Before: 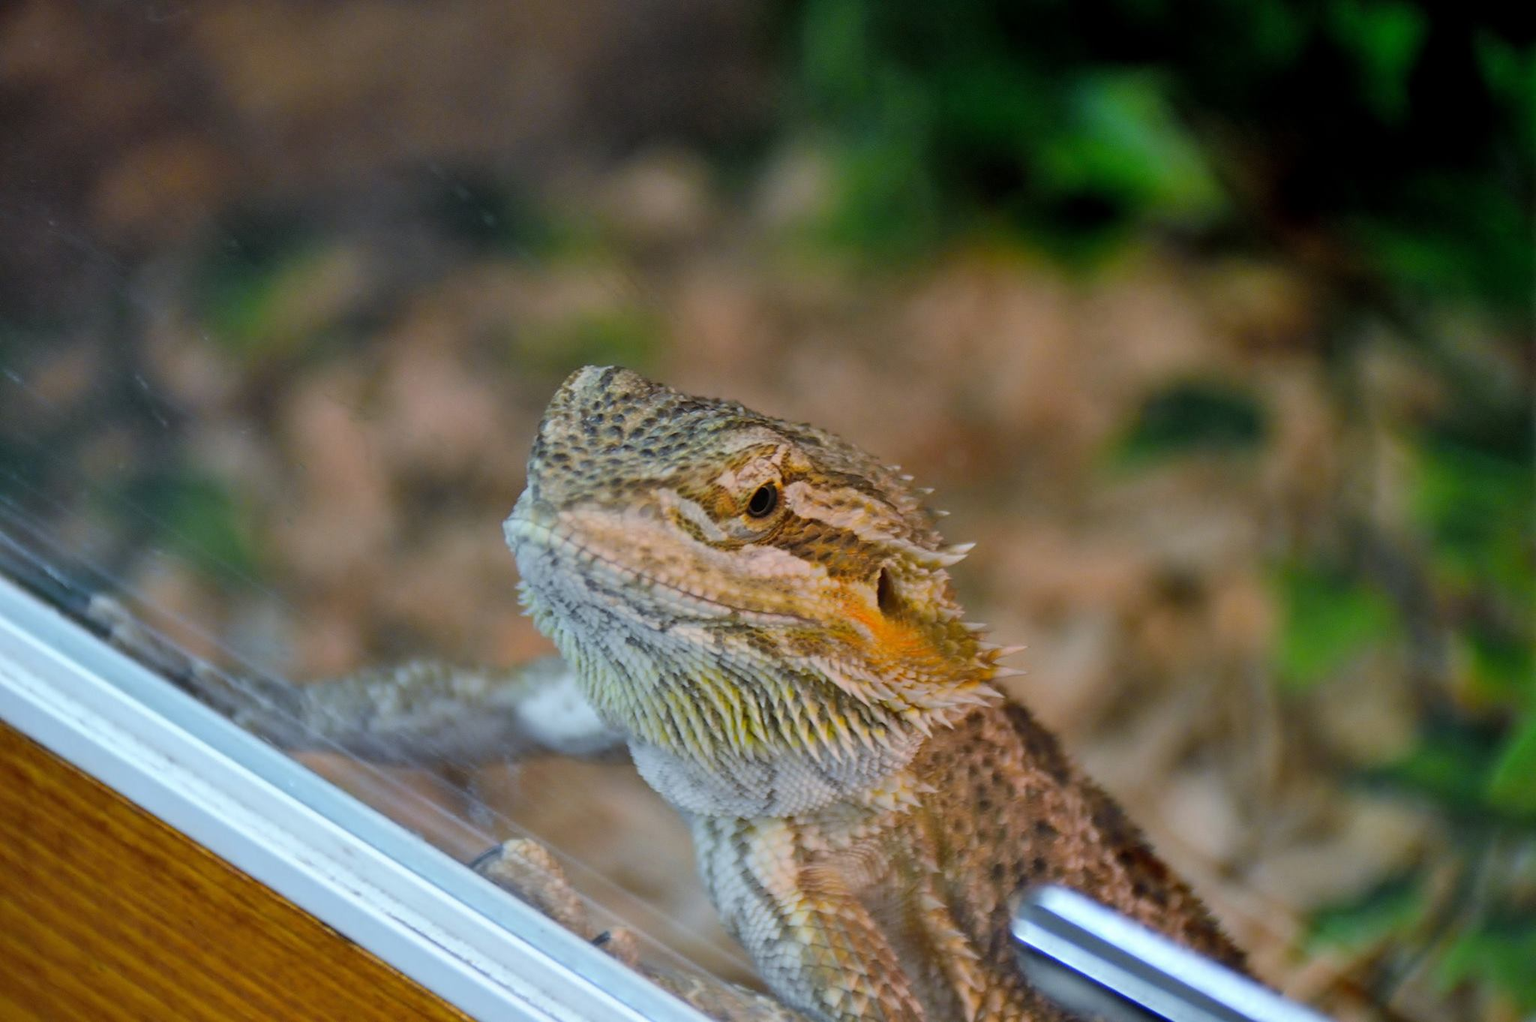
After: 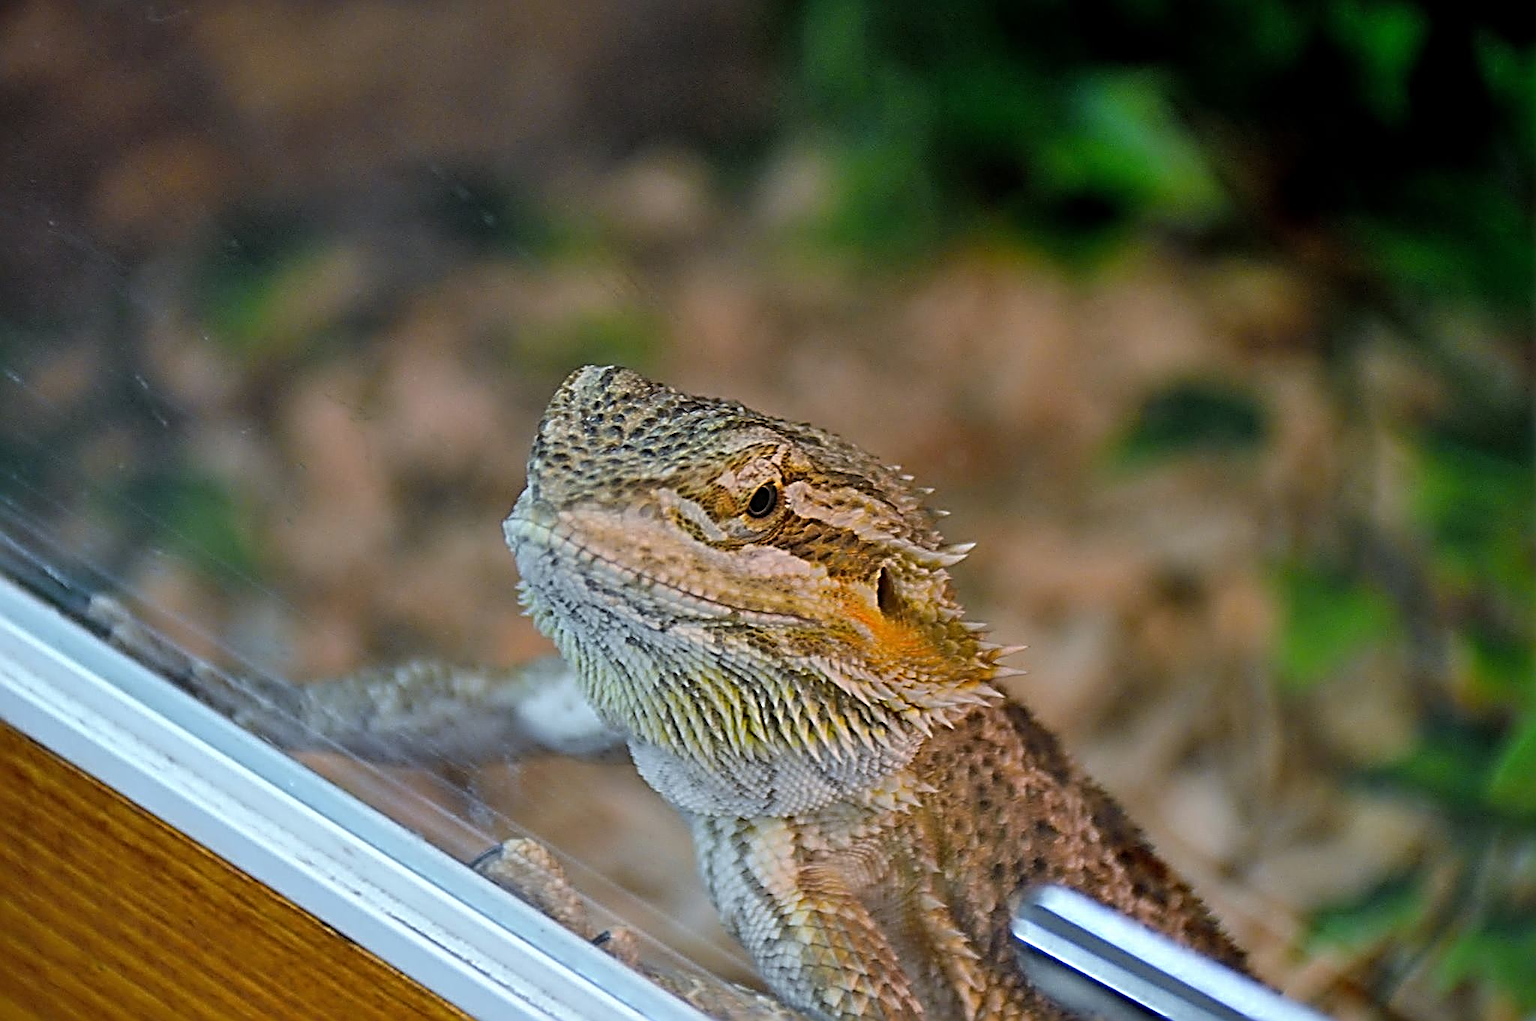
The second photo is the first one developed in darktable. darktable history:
sharpen: radius 3.158, amount 1.728
